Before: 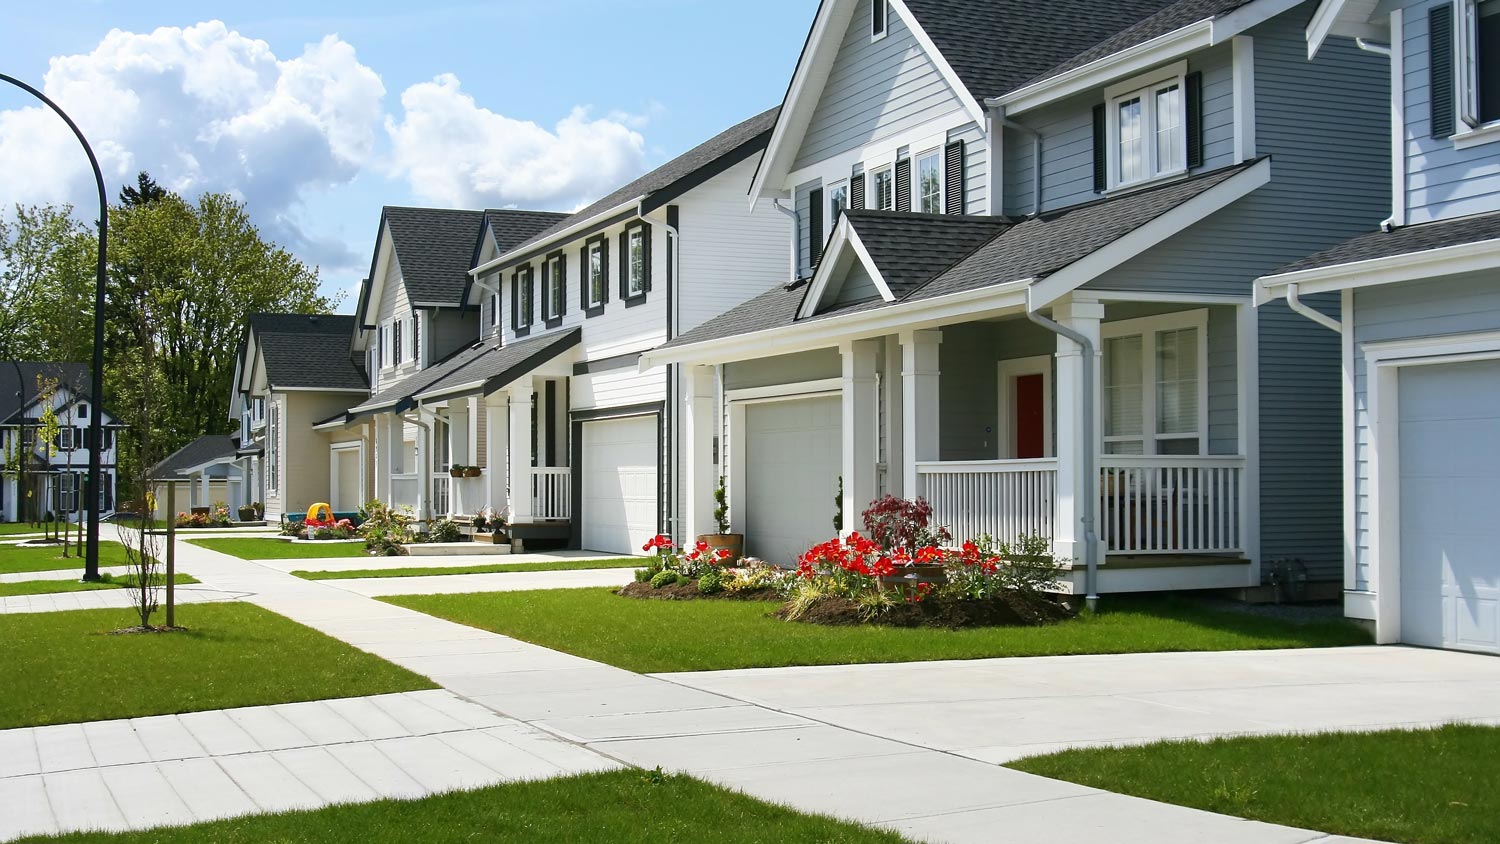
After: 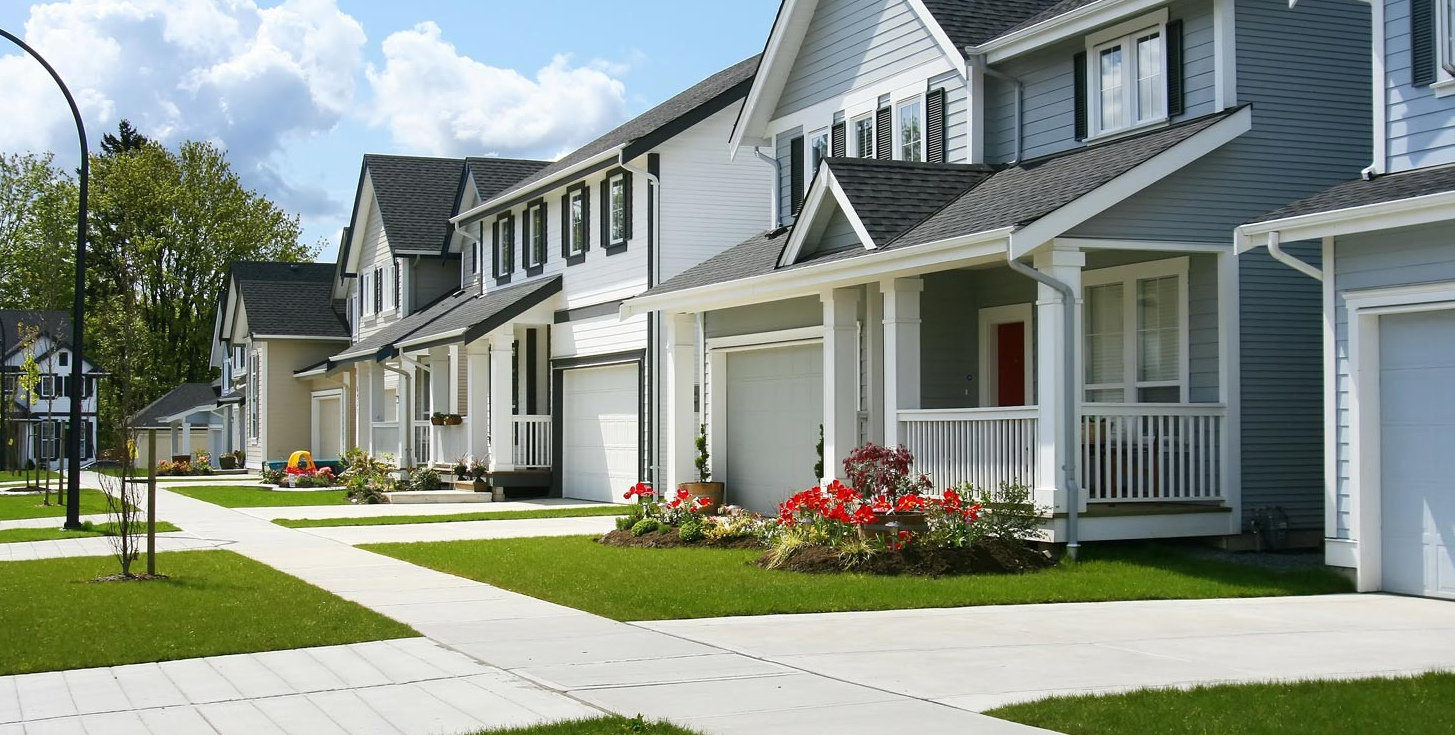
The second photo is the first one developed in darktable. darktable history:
crop: left 1.274%, top 6.19%, right 1.662%, bottom 6.676%
